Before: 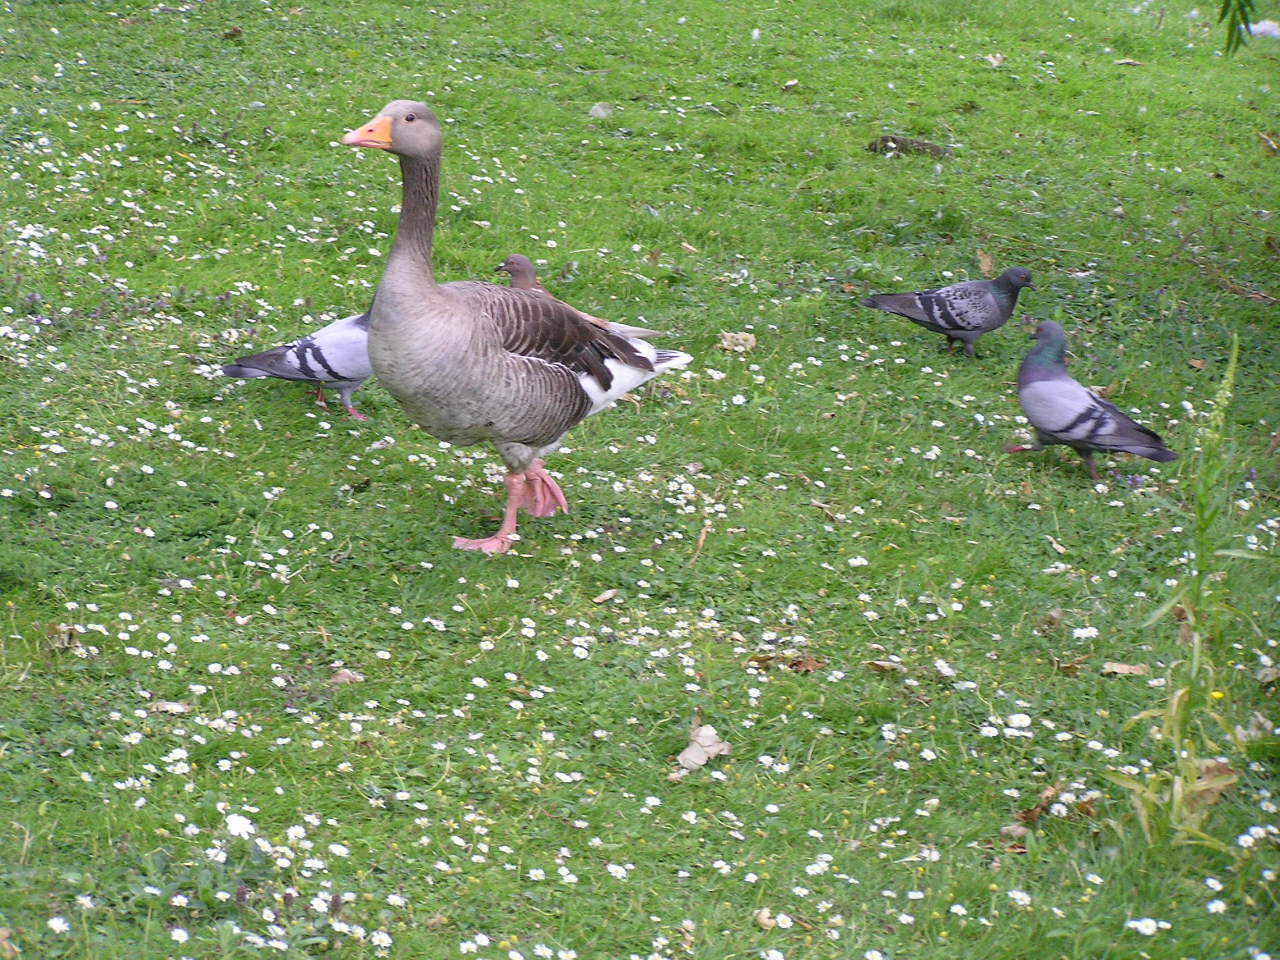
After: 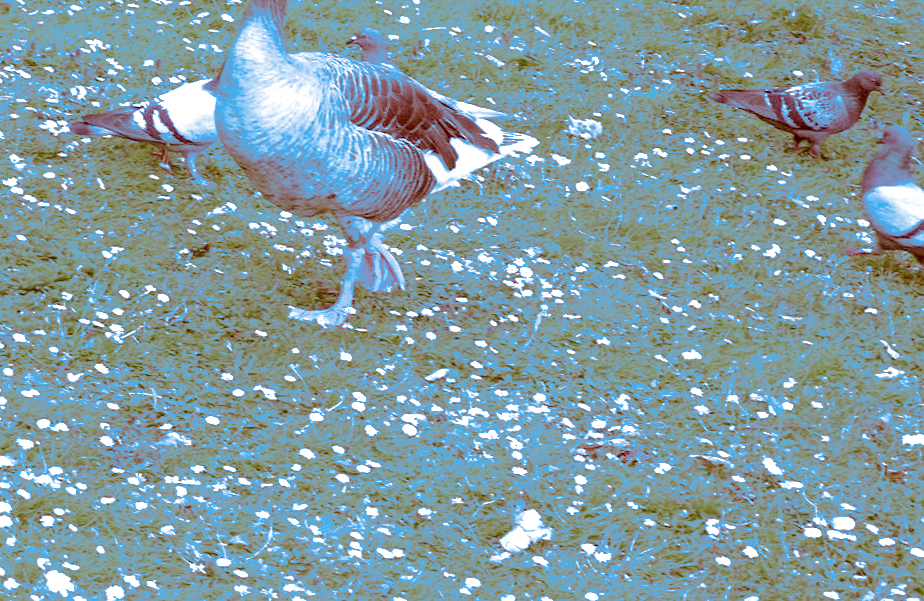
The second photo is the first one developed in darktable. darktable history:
crop and rotate: angle -3.37°, left 9.79%, top 20.73%, right 12.42%, bottom 11.82%
color correction: highlights a* 9.03, highlights b* 8.71, shadows a* 40, shadows b* 40, saturation 0.8
filmic rgb: black relative exposure -16 EV, threshold -0.33 EV, transition 3.19 EV, structure ↔ texture 100%, target black luminance 0%, hardness 7.57, latitude 72.96%, contrast 0.908, highlights saturation mix 10%, shadows ↔ highlights balance -0.38%, add noise in highlights 0, preserve chrominance no, color science v4 (2020), iterations of high-quality reconstruction 10, enable highlight reconstruction true
split-toning: shadows › hue 220°, shadows › saturation 0.64, highlights › hue 220°, highlights › saturation 0.64, balance 0, compress 5.22%
local contrast: detail 130%
exposure: exposure 0.921 EV, compensate highlight preservation false
